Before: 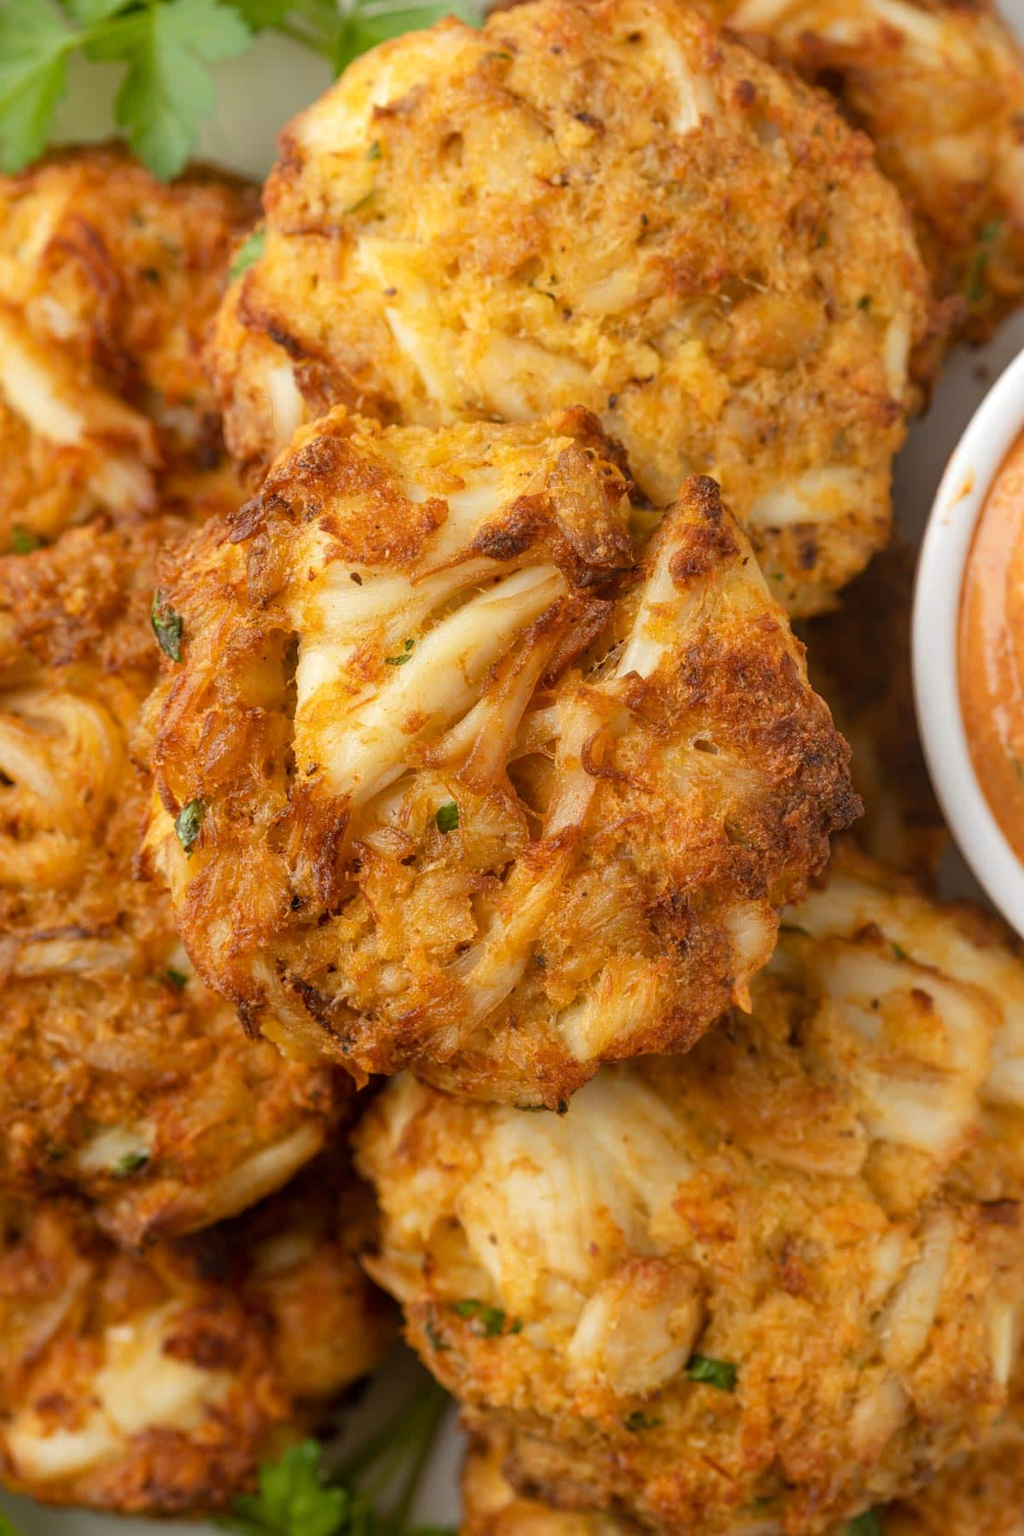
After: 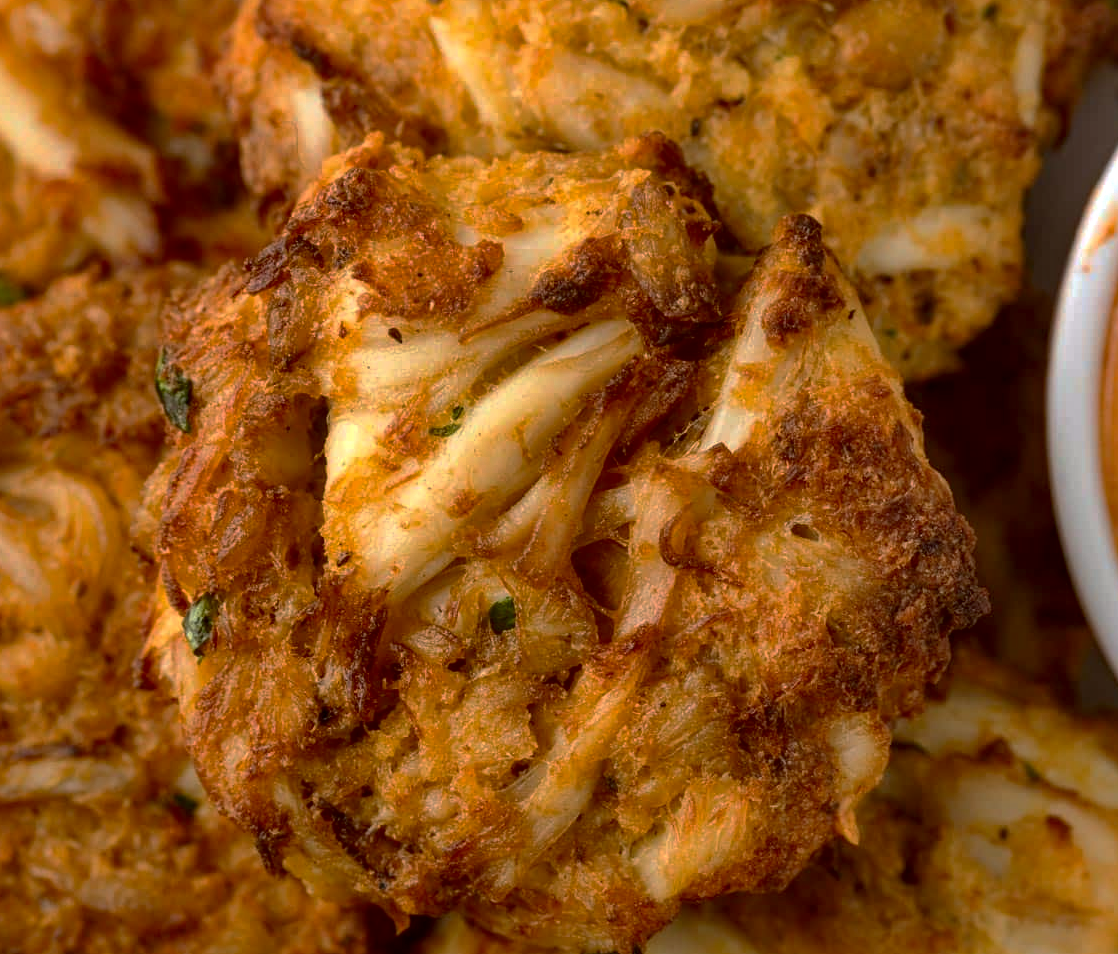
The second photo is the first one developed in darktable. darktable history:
base curve: curves: ch0 [(0, 0) (0.841, 0.609) (1, 1)], preserve colors none
haze removal: compatibility mode true, adaptive false
local contrast: mode bilateral grid, contrast 100, coarseness 99, detail 165%, midtone range 0.2
crop: left 1.837%, top 19.085%, right 4.976%, bottom 27.87%
contrast brightness saturation: contrast 0.078, saturation 0.202
